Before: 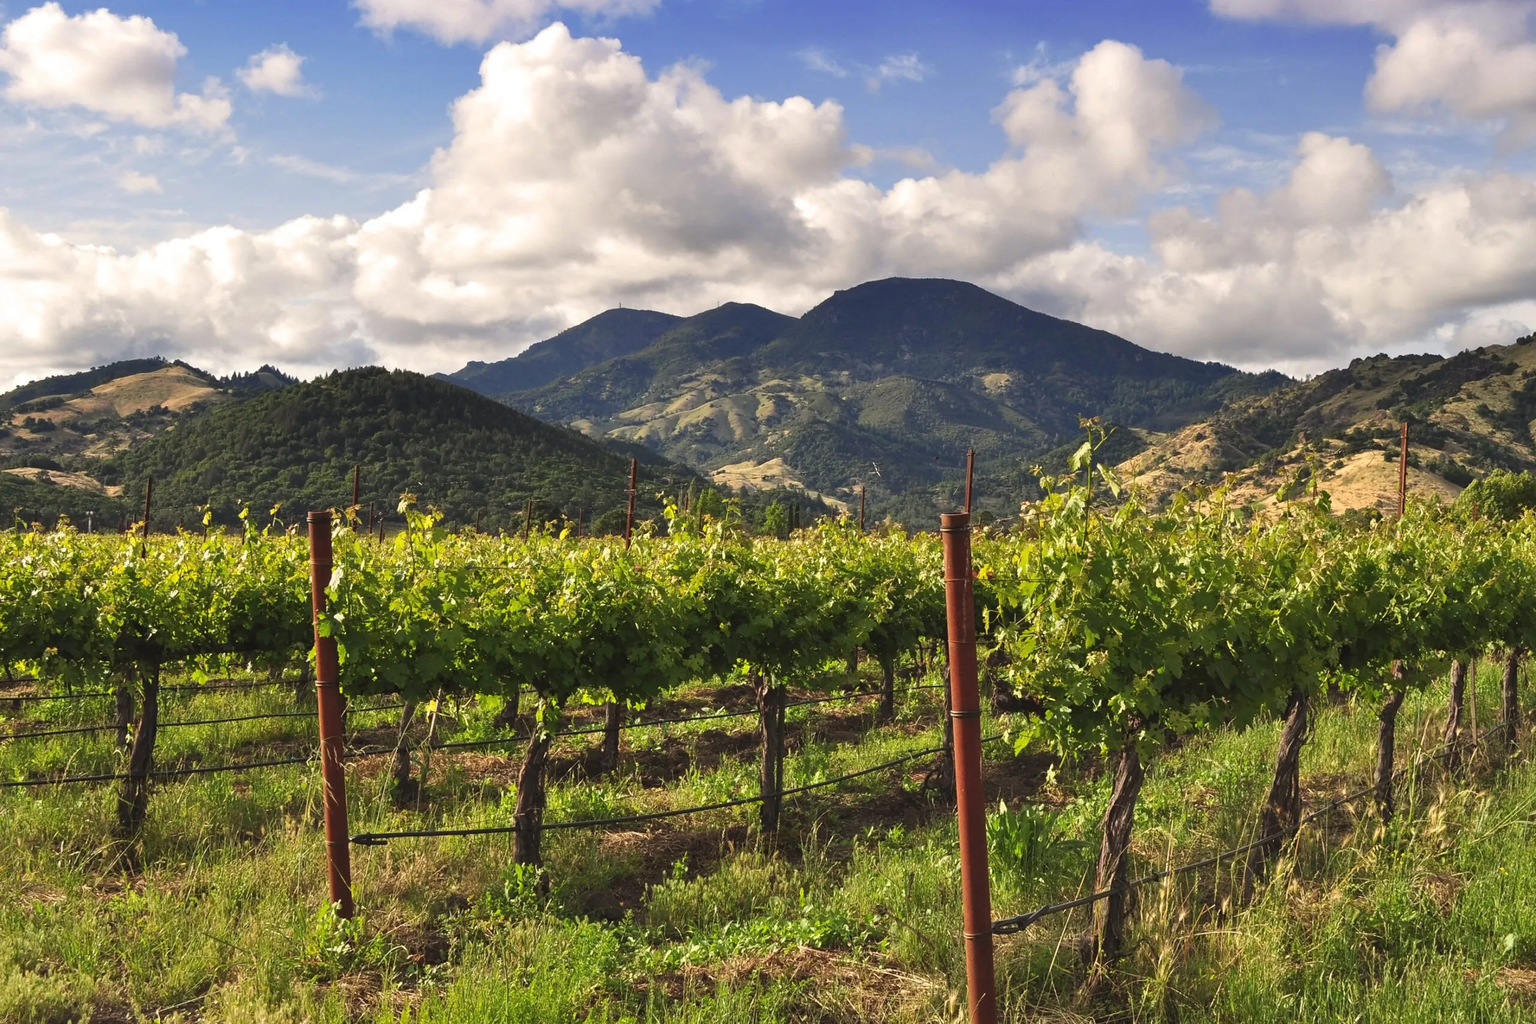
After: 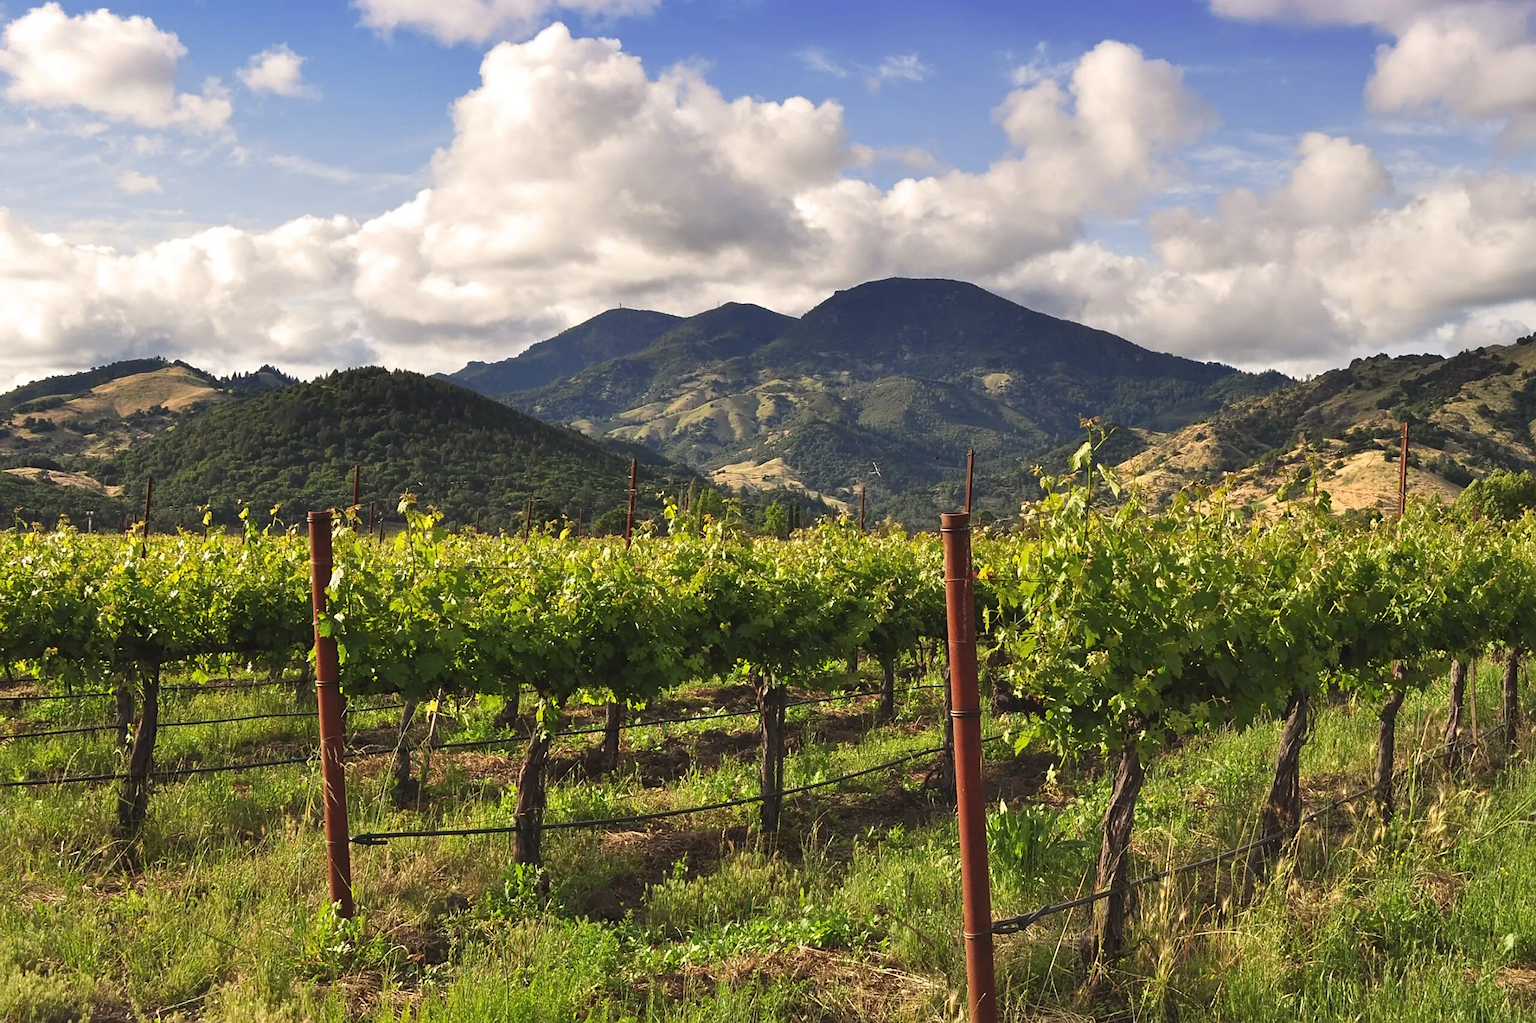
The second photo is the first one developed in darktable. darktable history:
sharpen: amount 0.214
tone equalizer: on, module defaults
